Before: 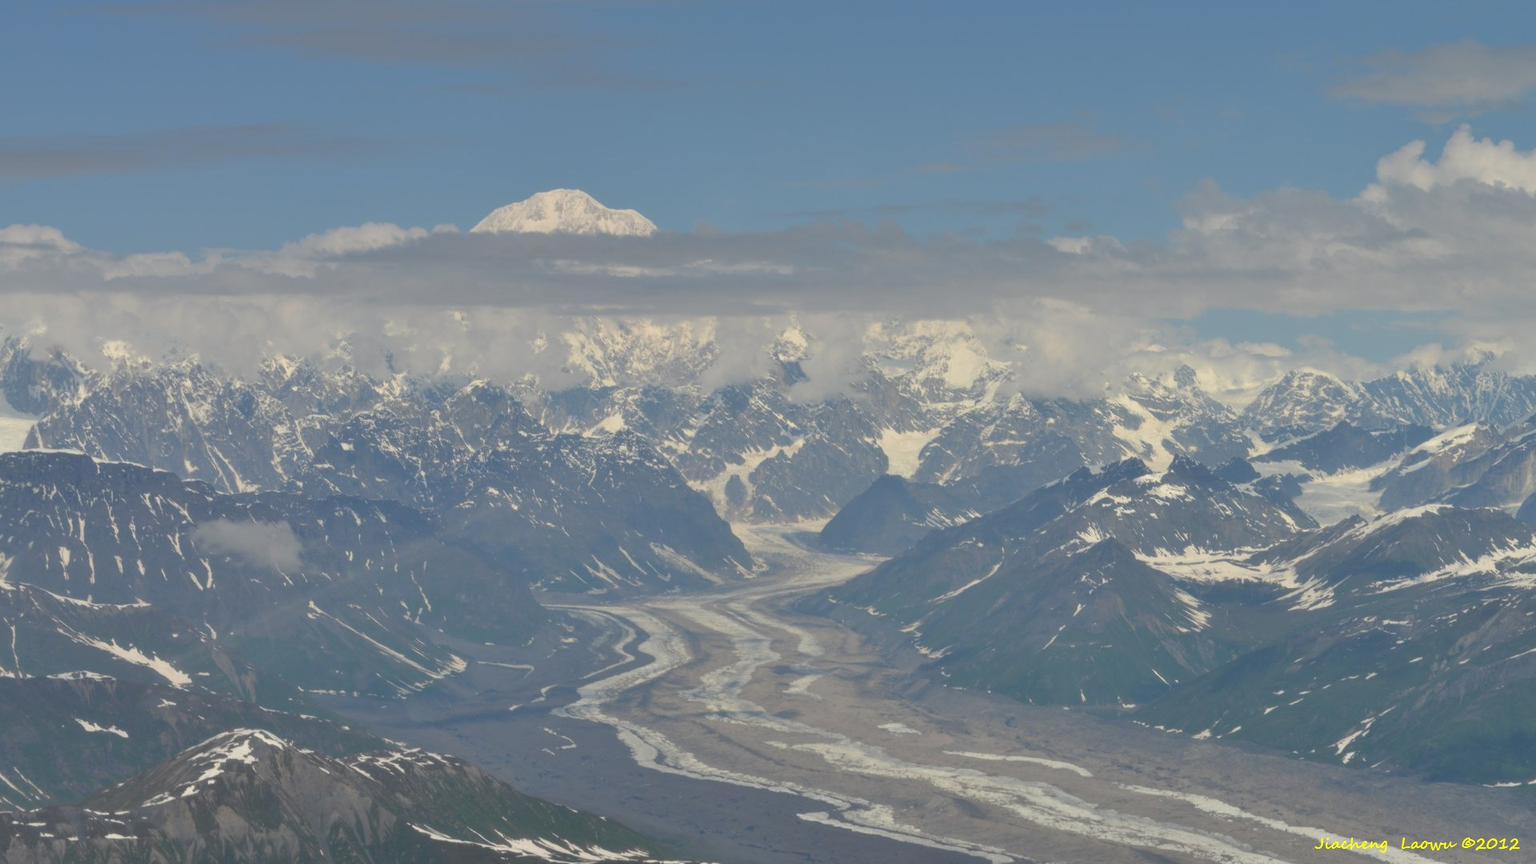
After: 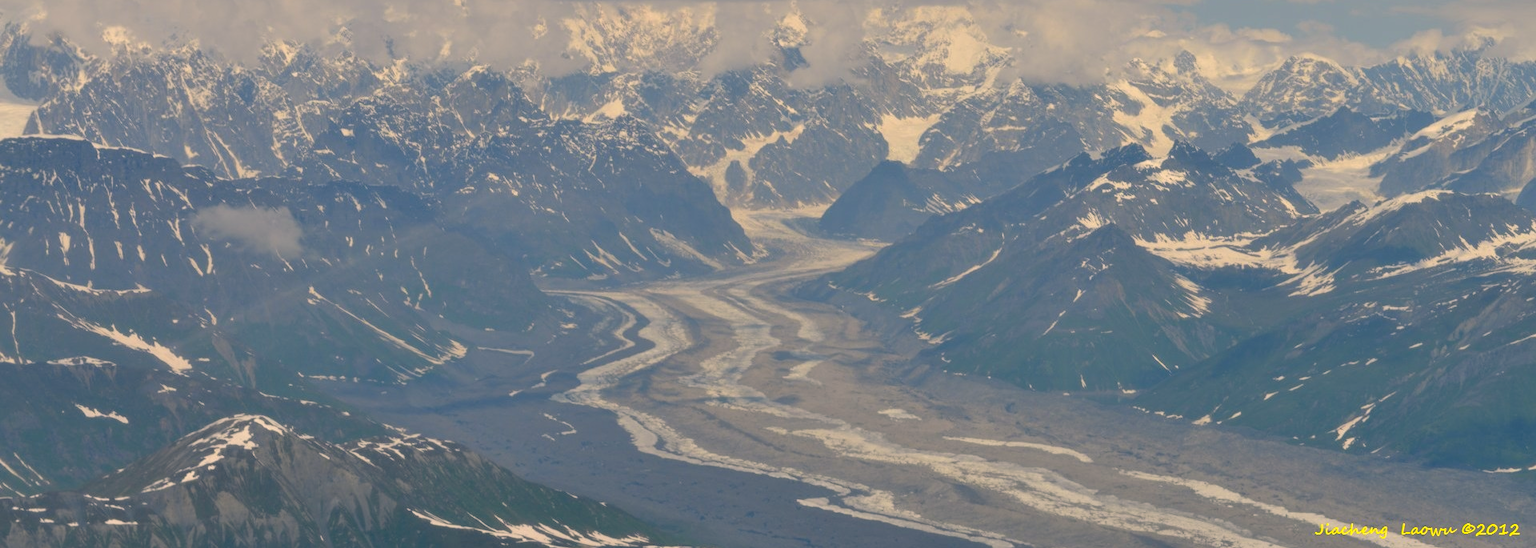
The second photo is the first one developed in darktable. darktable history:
crop and rotate: top 36.48%
color correction: highlights a* 10.28, highlights b* 14.53, shadows a* -9.77, shadows b* -14.94
